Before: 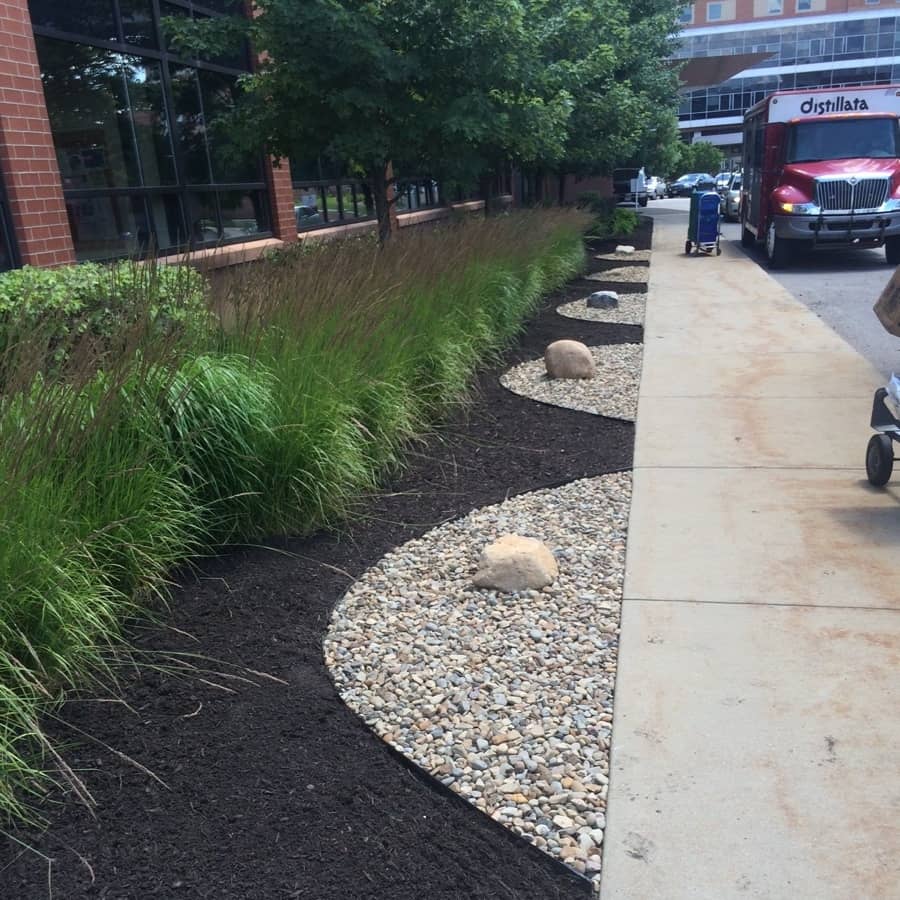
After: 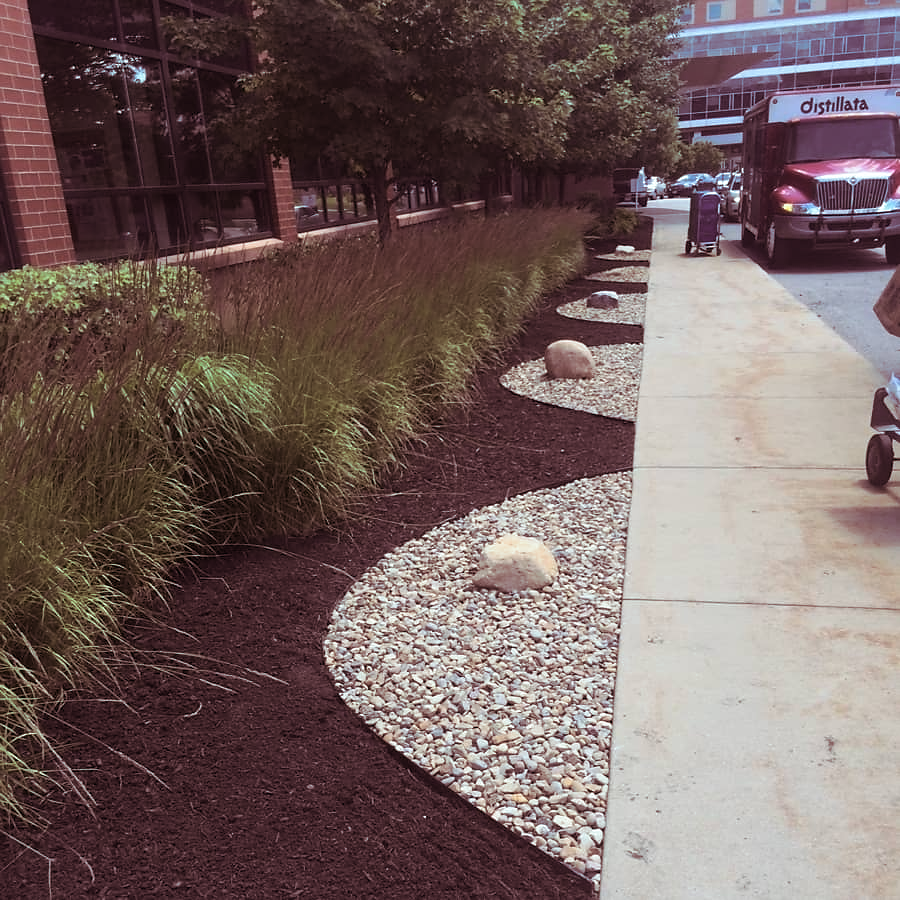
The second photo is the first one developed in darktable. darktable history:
tone equalizer: on, module defaults
sharpen: radius 1, threshold 1
split-toning: highlights › hue 180°
